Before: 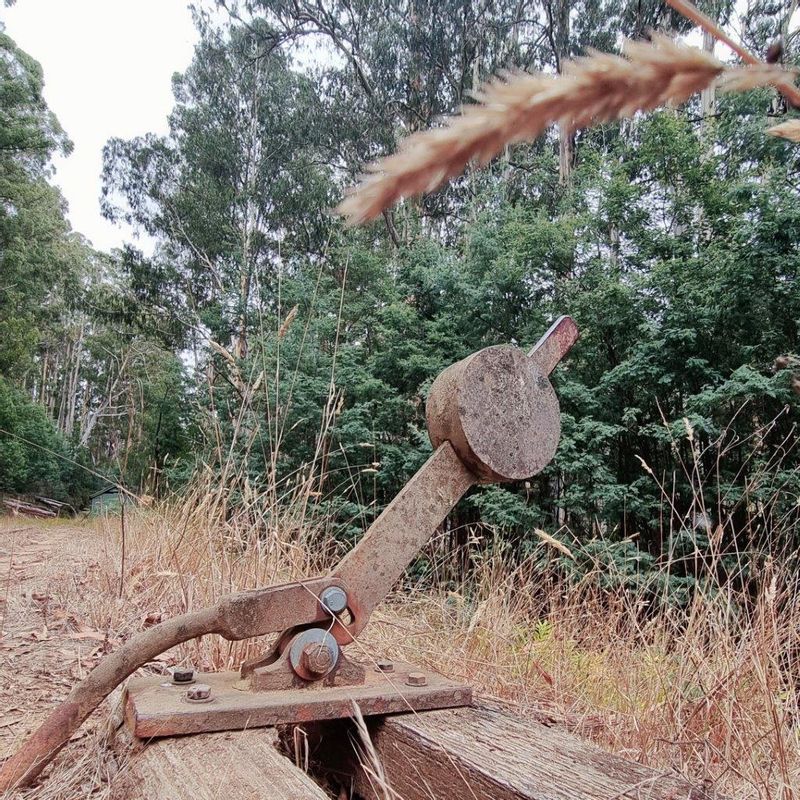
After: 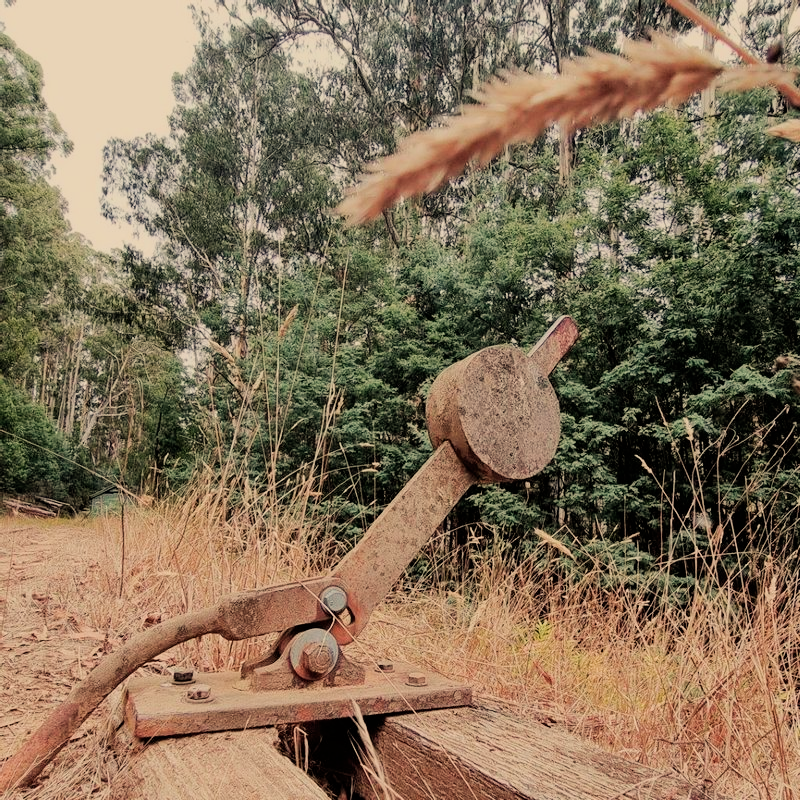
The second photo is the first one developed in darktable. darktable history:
filmic rgb: black relative exposure -7.65 EV, white relative exposure 4.56 EV, hardness 3.61, contrast 1.106
white balance: red 1.123, blue 0.83
